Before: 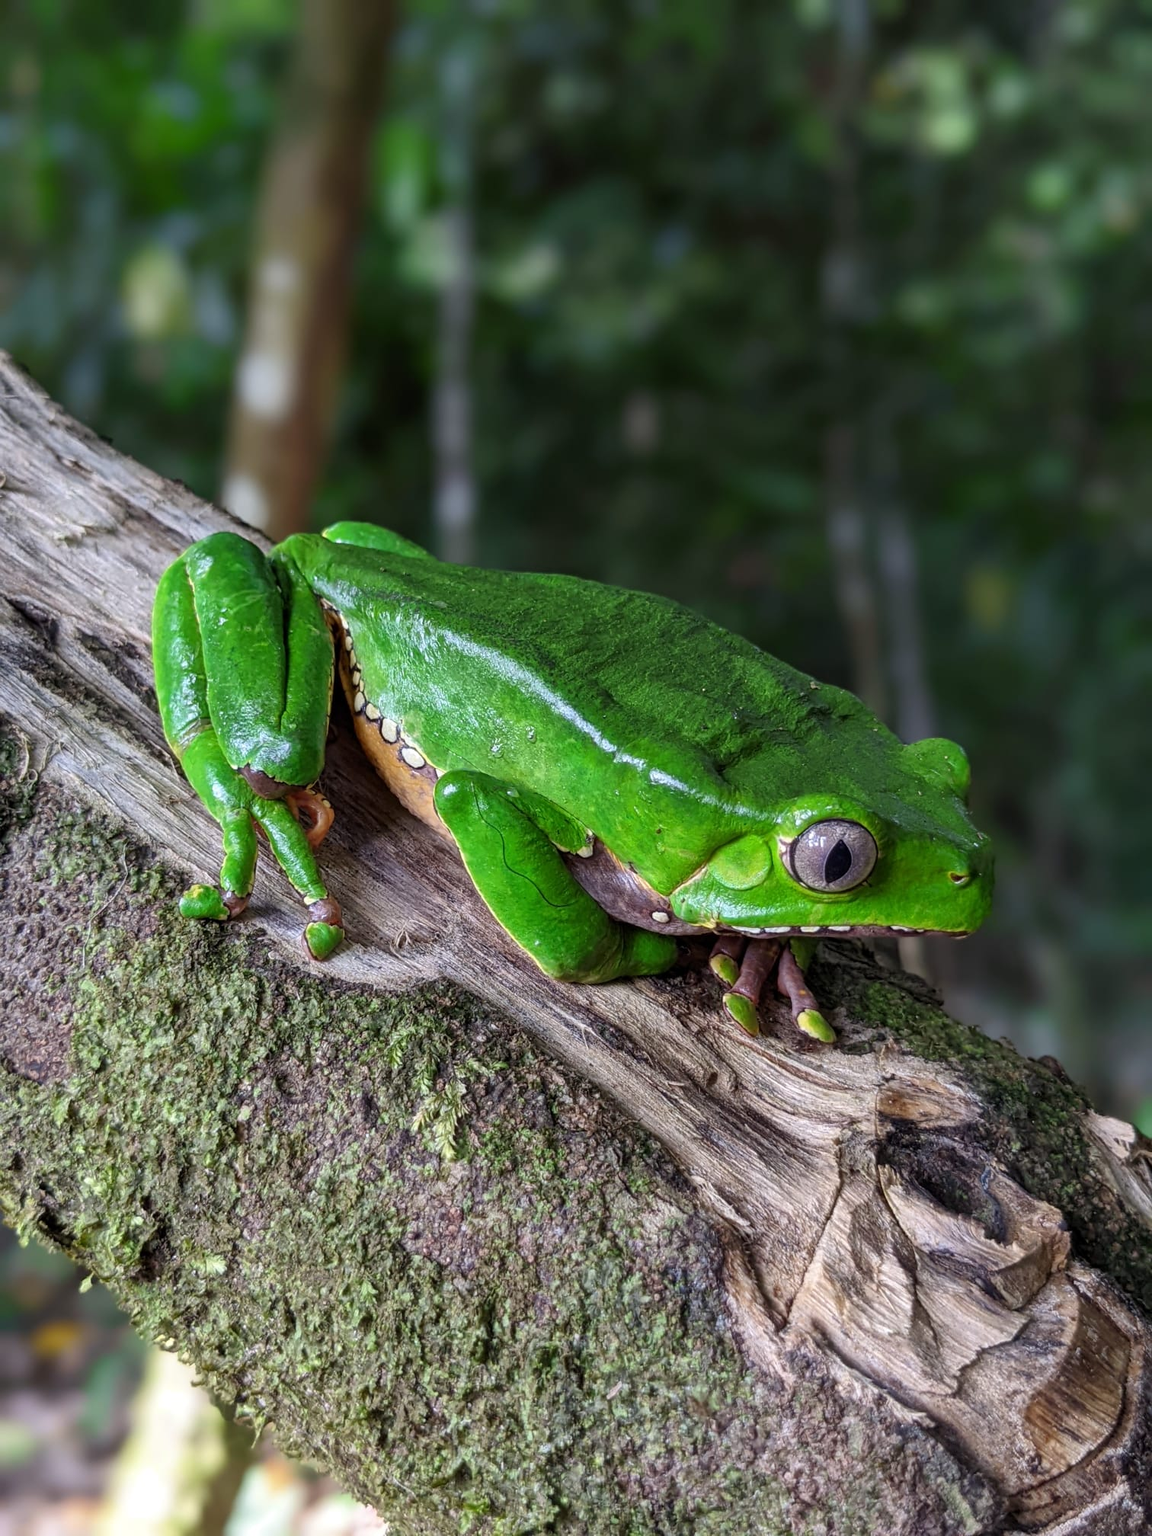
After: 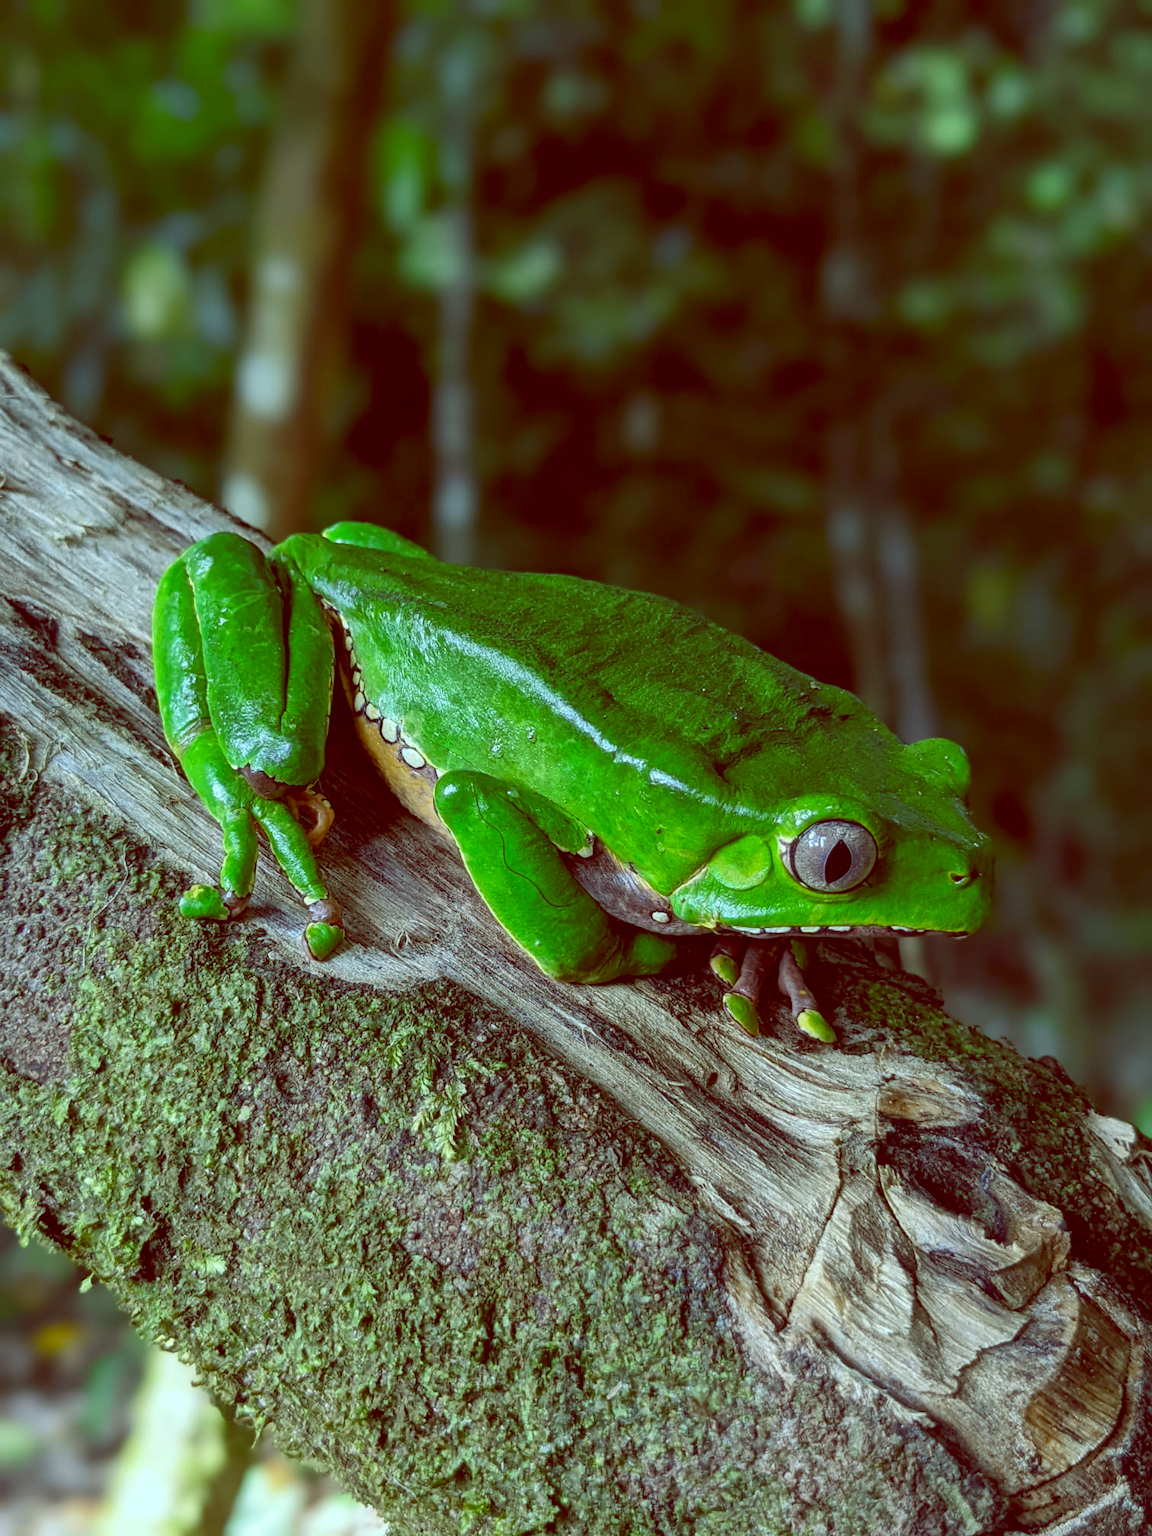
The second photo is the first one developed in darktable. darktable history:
white balance: red 0.954, blue 1.079
color balance: lift [1, 1.015, 0.987, 0.985], gamma [1, 0.959, 1.042, 0.958], gain [0.927, 0.938, 1.072, 0.928], contrast 1.5%
